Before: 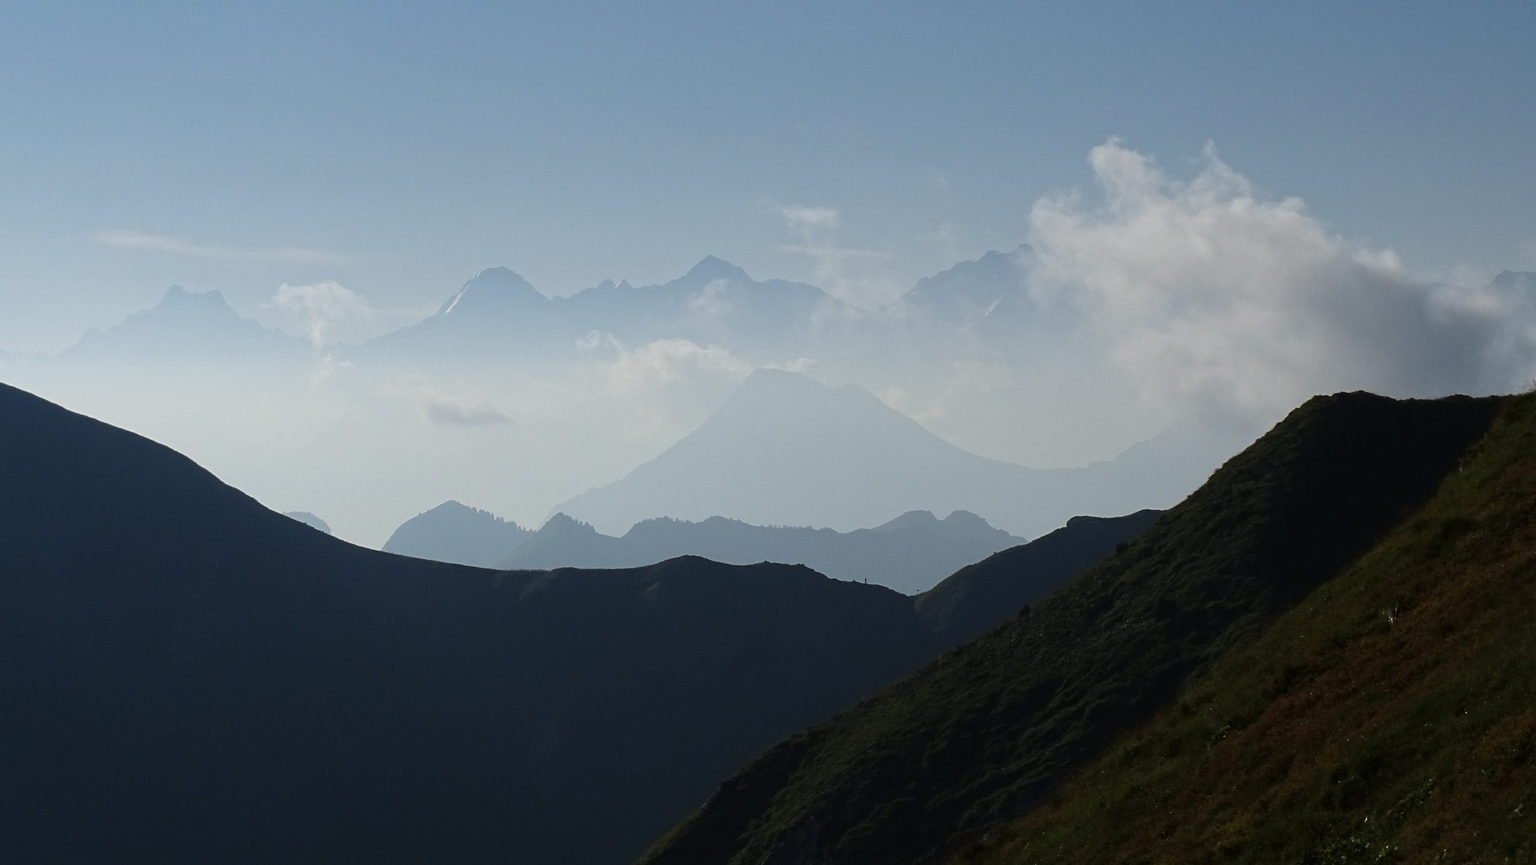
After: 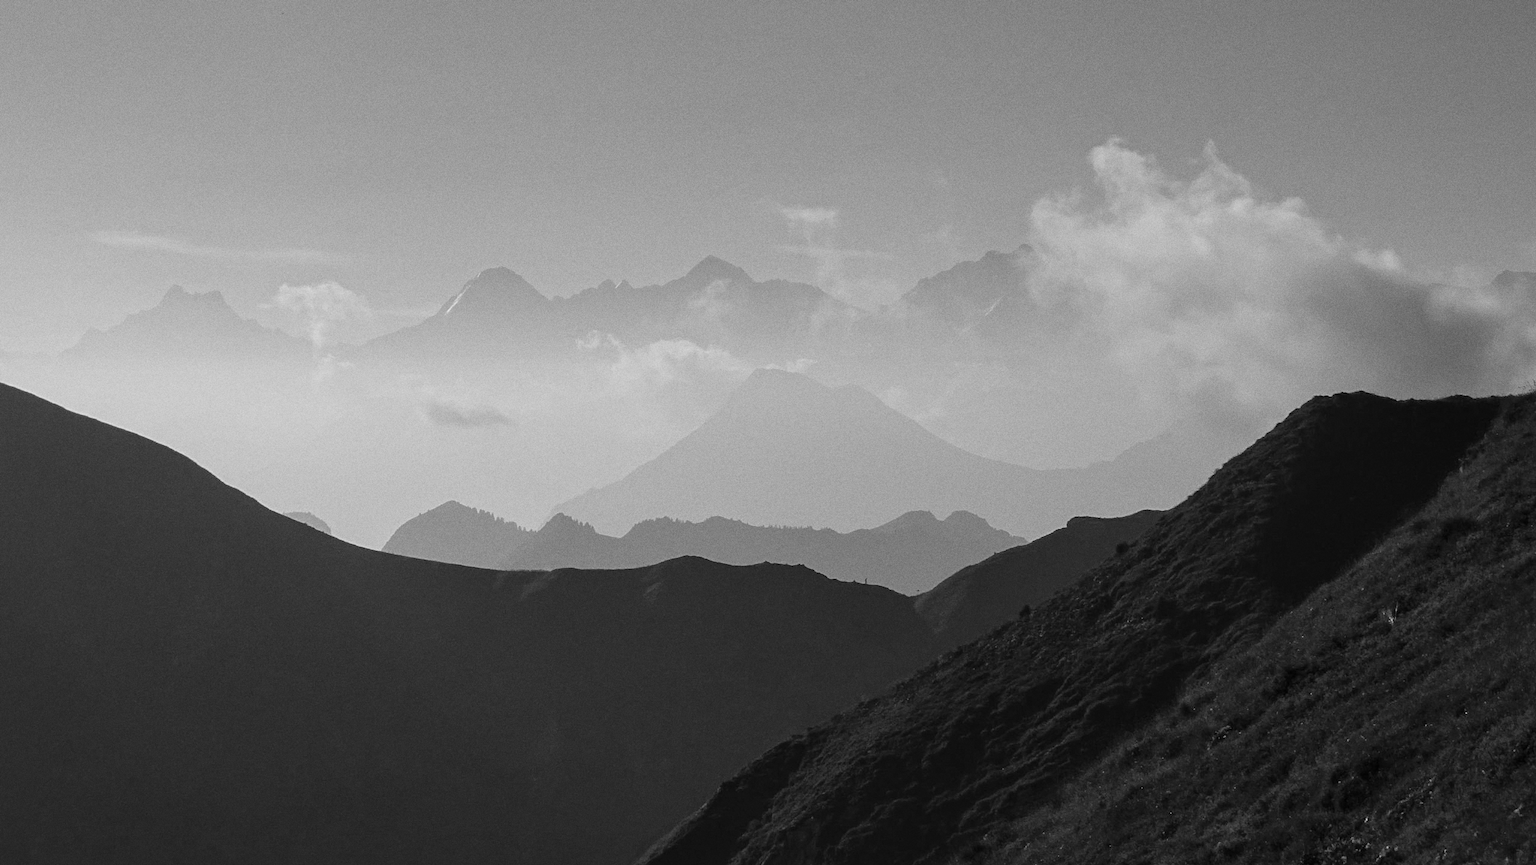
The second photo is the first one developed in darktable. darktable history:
shadows and highlights: shadows 43.06, highlights 6.94
grain: on, module defaults
monochrome: on, module defaults
local contrast: on, module defaults
color correction: highlights a* 4.02, highlights b* 4.98, shadows a* -7.55, shadows b* 4.98
